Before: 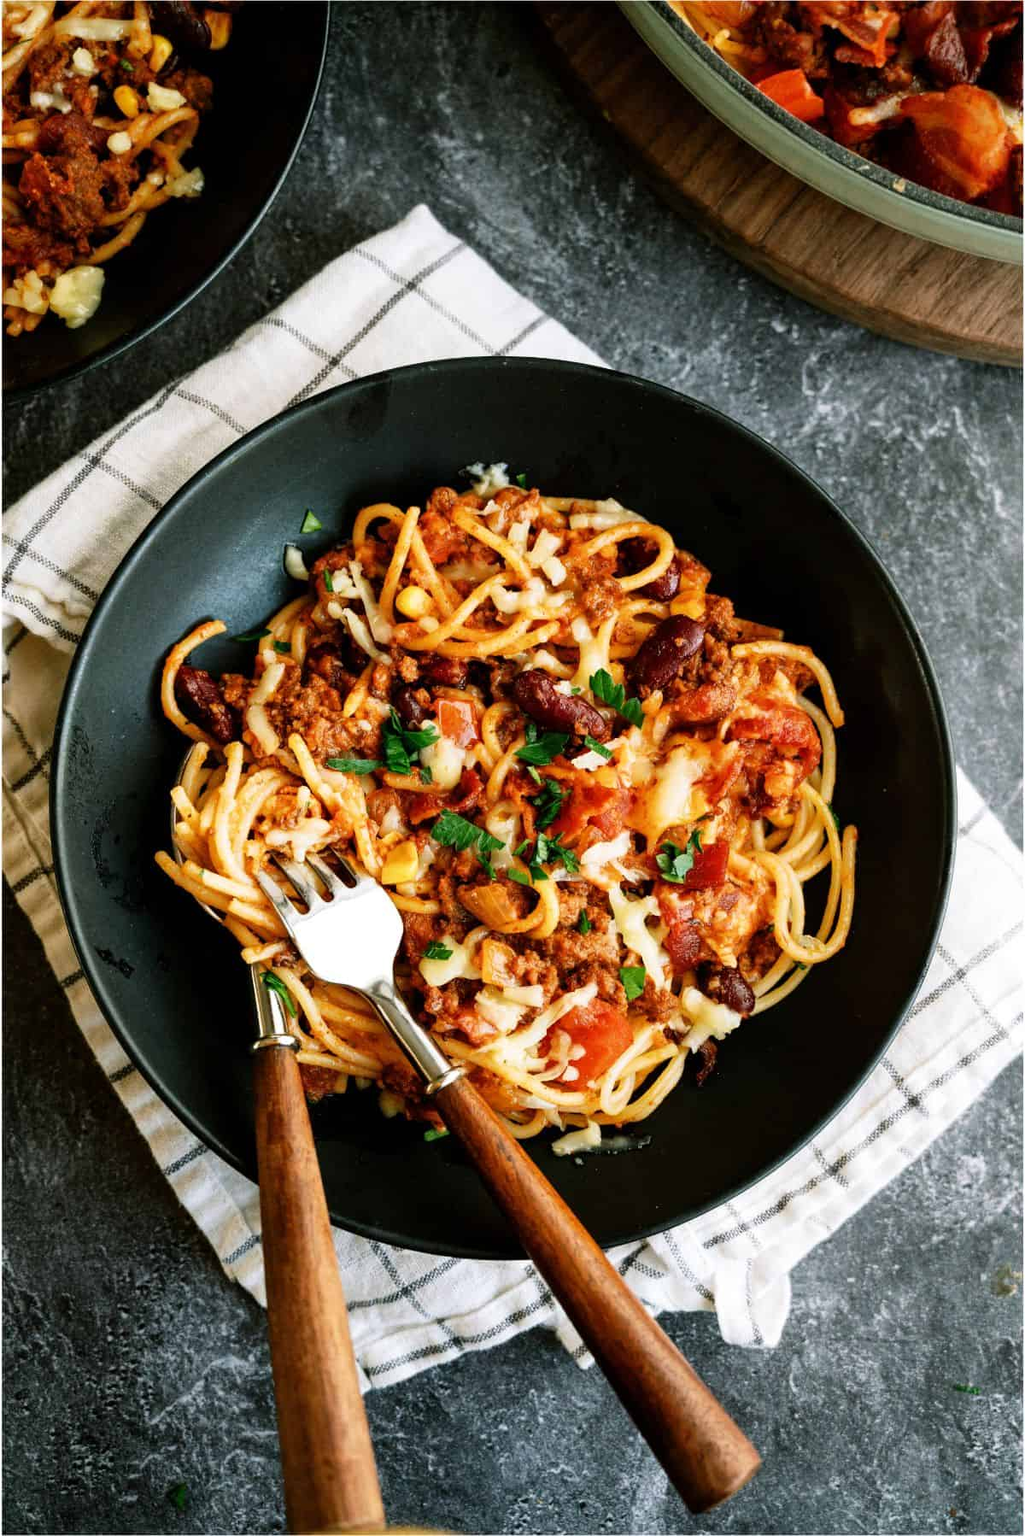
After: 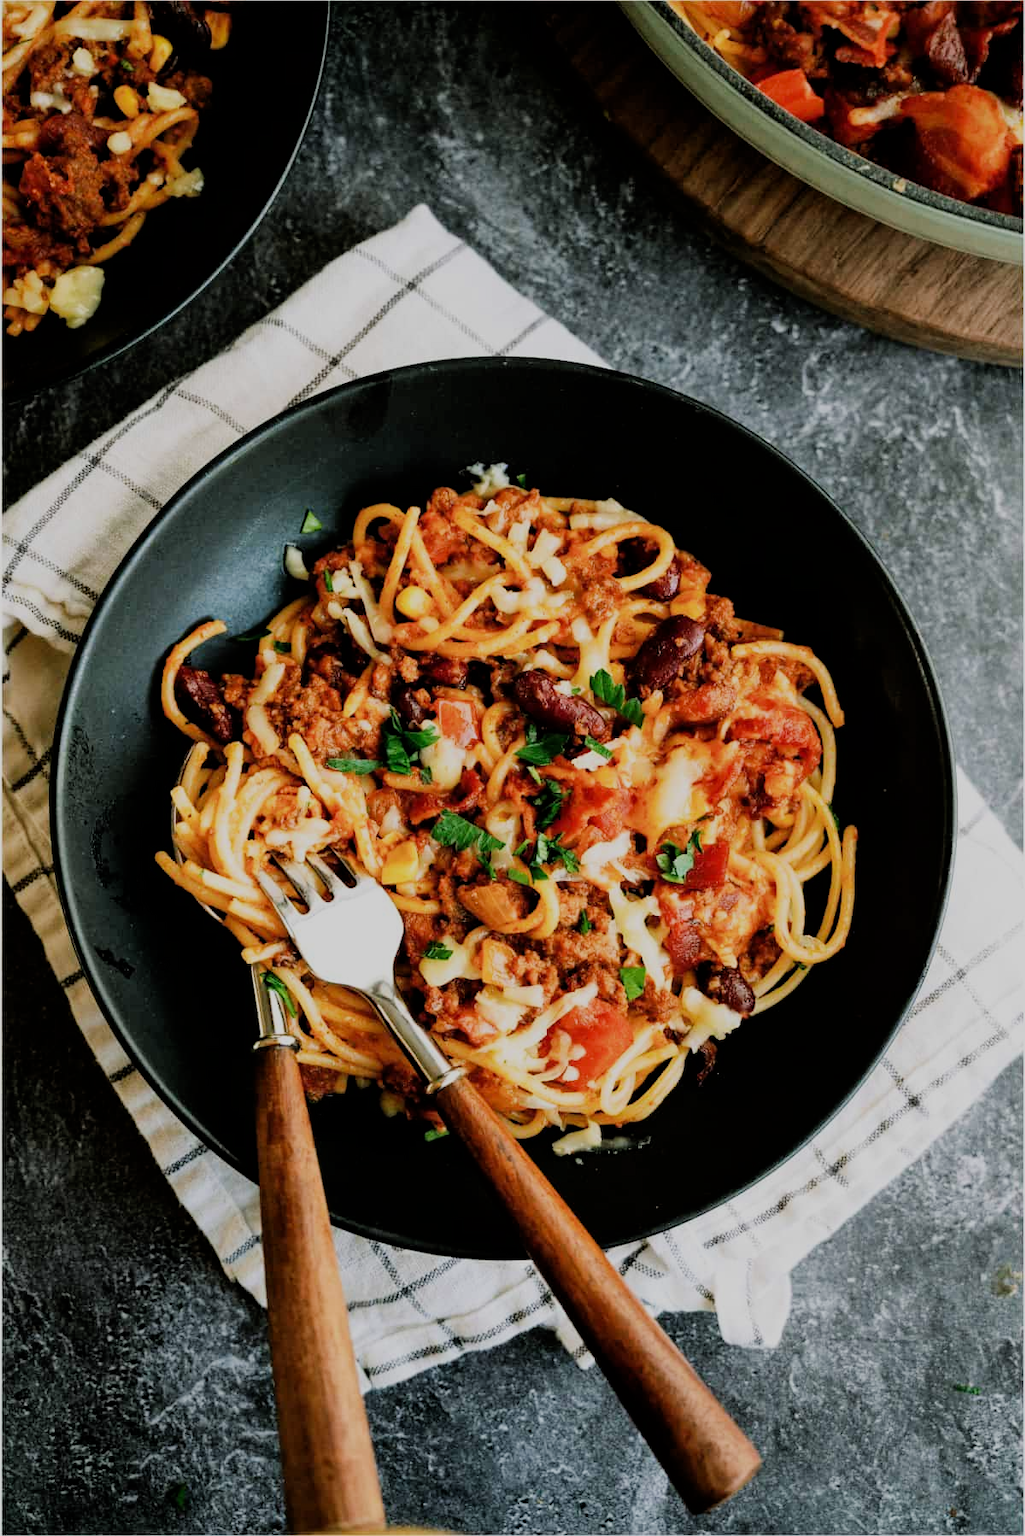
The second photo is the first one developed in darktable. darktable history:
filmic rgb: black relative exposure -7.2 EV, white relative exposure 5.38 EV, hardness 3.02
